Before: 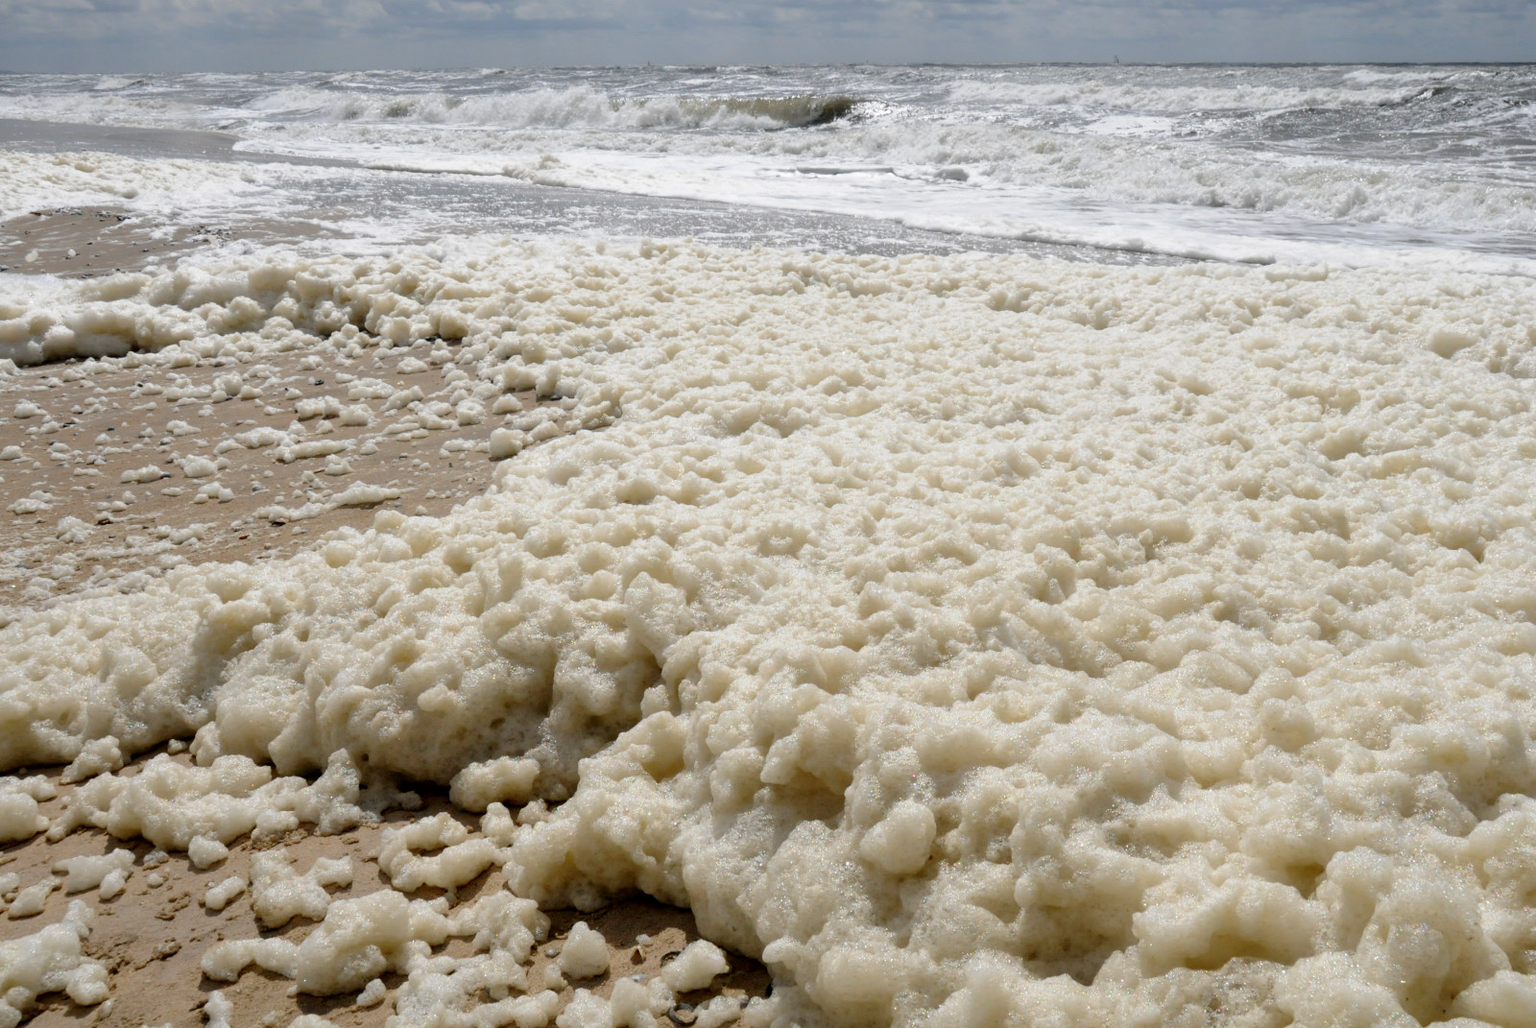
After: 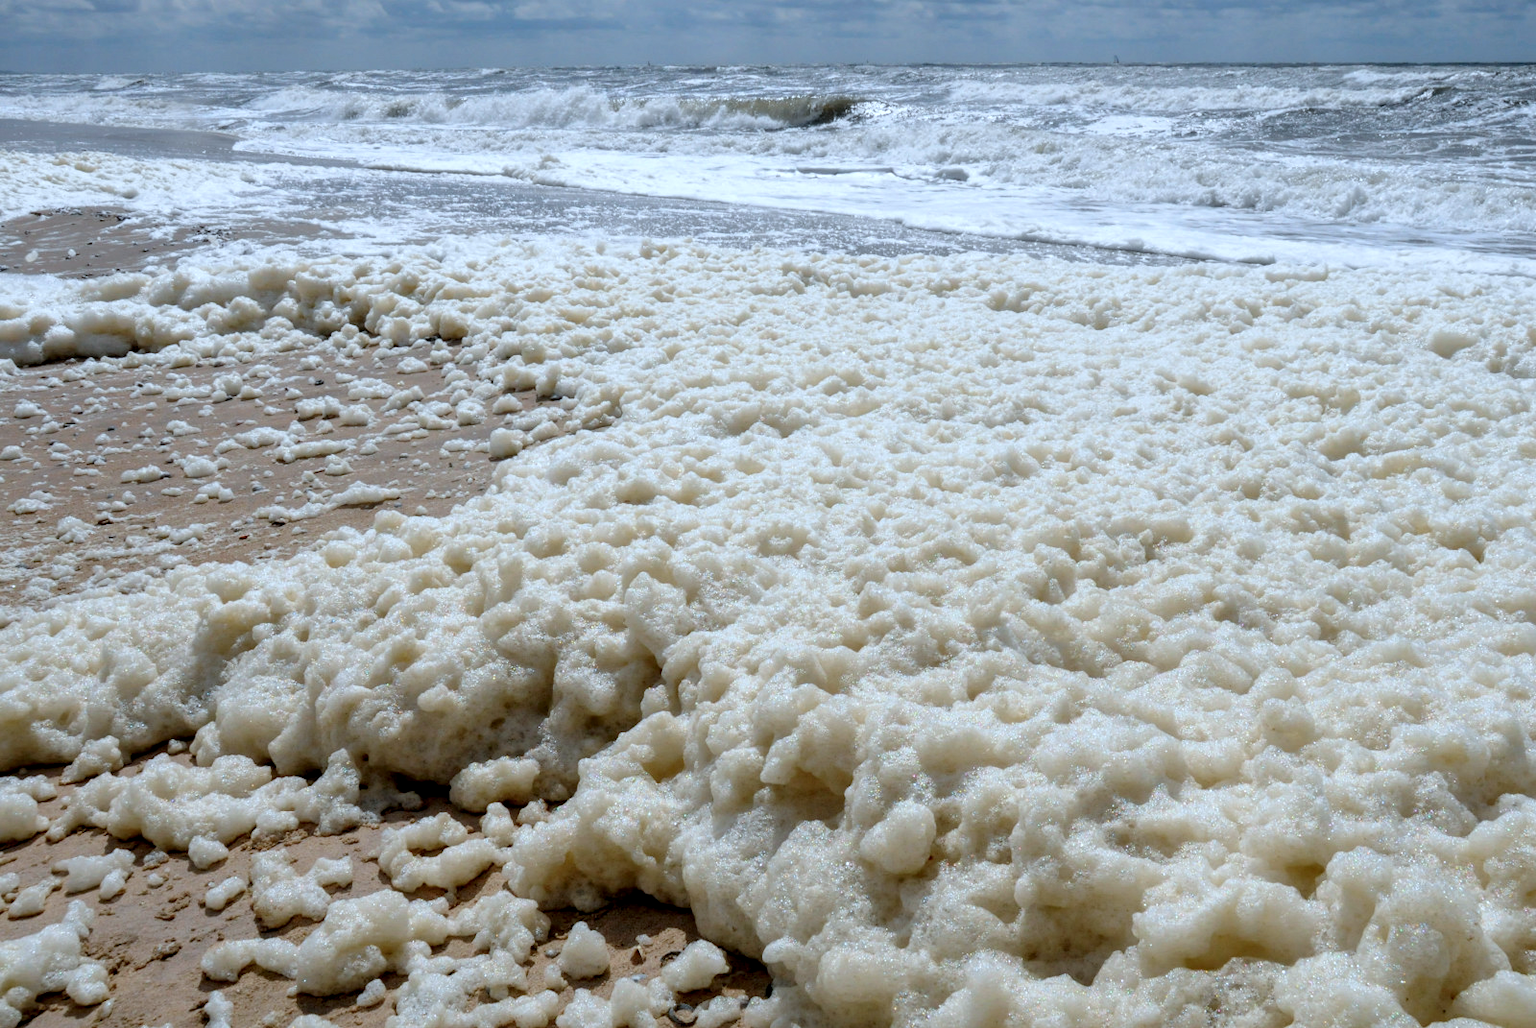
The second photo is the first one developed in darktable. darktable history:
color calibration: output R [0.972, 0.068, -0.094, 0], output G [-0.178, 1.216, -0.086, 0], output B [0.095, -0.136, 0.98, 0], illuminant custom, x 0.371, y 0.381, temperature 4283.16 K
local contrast: on, module defaults
